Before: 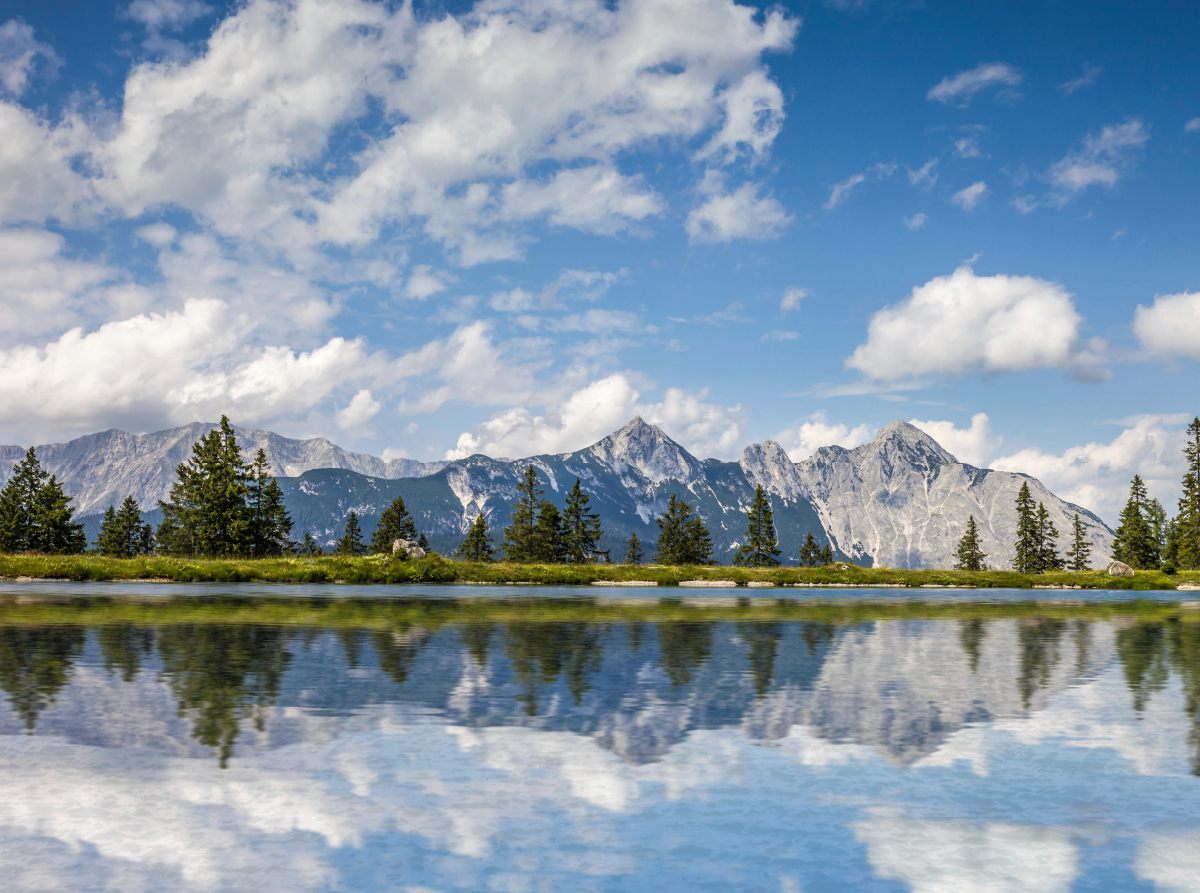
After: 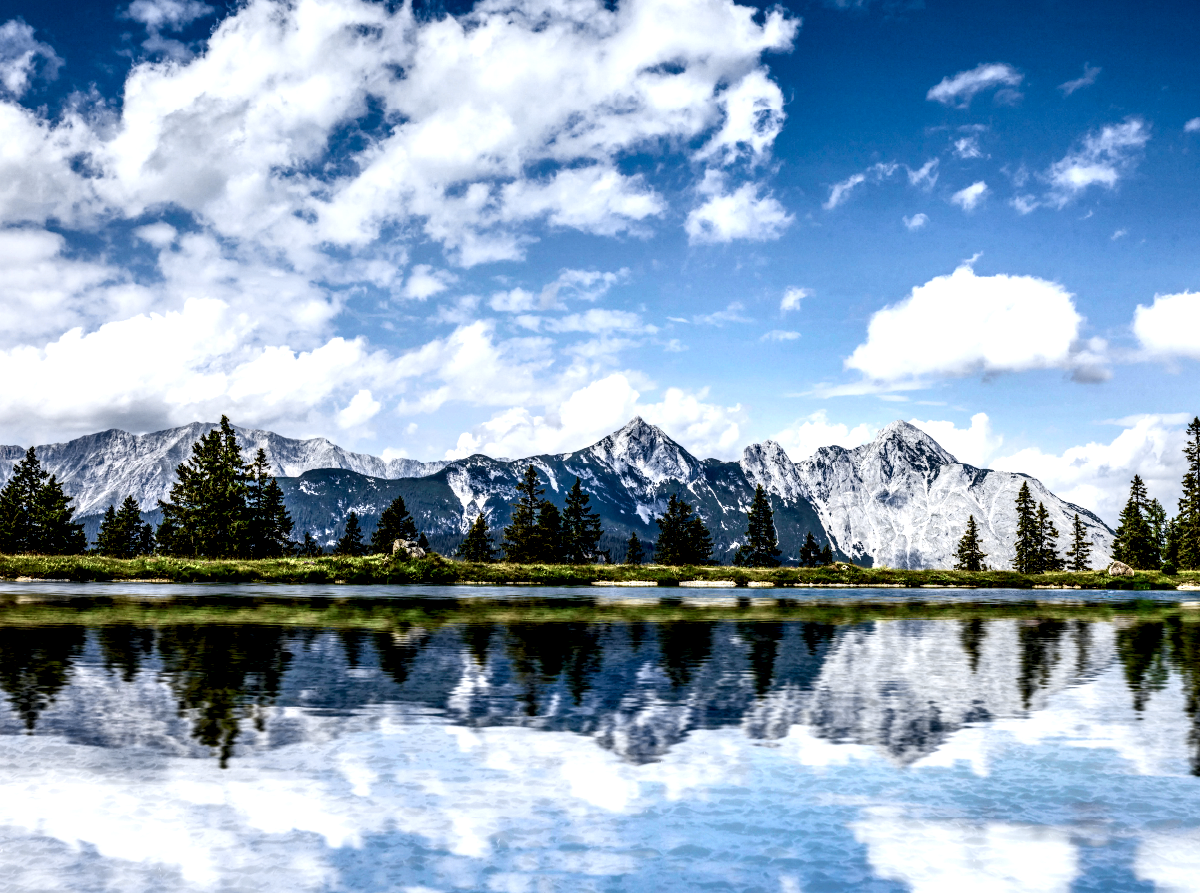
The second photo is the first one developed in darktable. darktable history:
tone curve: curves: ch0 [(0, 0.013) (0.104, 0.103) (0.258, 0.267) (0.448, 0.489) (0.709, 0.794) (0.895, 0.915) (0.994, 0.971)]; ch1 [(0, 0) (0.335, 0.298) (0.446, 0.416) (0.488, 0.488) (0.515, 0.504) (0.581, 0.615) (0.635, 0.661) (1, 1)]; ch2 [(0, 0) (0.314, 0.306) (0.436, 0.447) (0.502, 0.5) (0.538, 0.541) (0.568, 0.603) (0.641, 0.635) (0.717, 0.701) (1, 1)], color space Lab, independent channels, preserve colors none
local contrast: shadows 173%, detail 225%
color calibration: illuminant as shot in camera, x 0.358, y 0.373, temperature 4628.91 K
